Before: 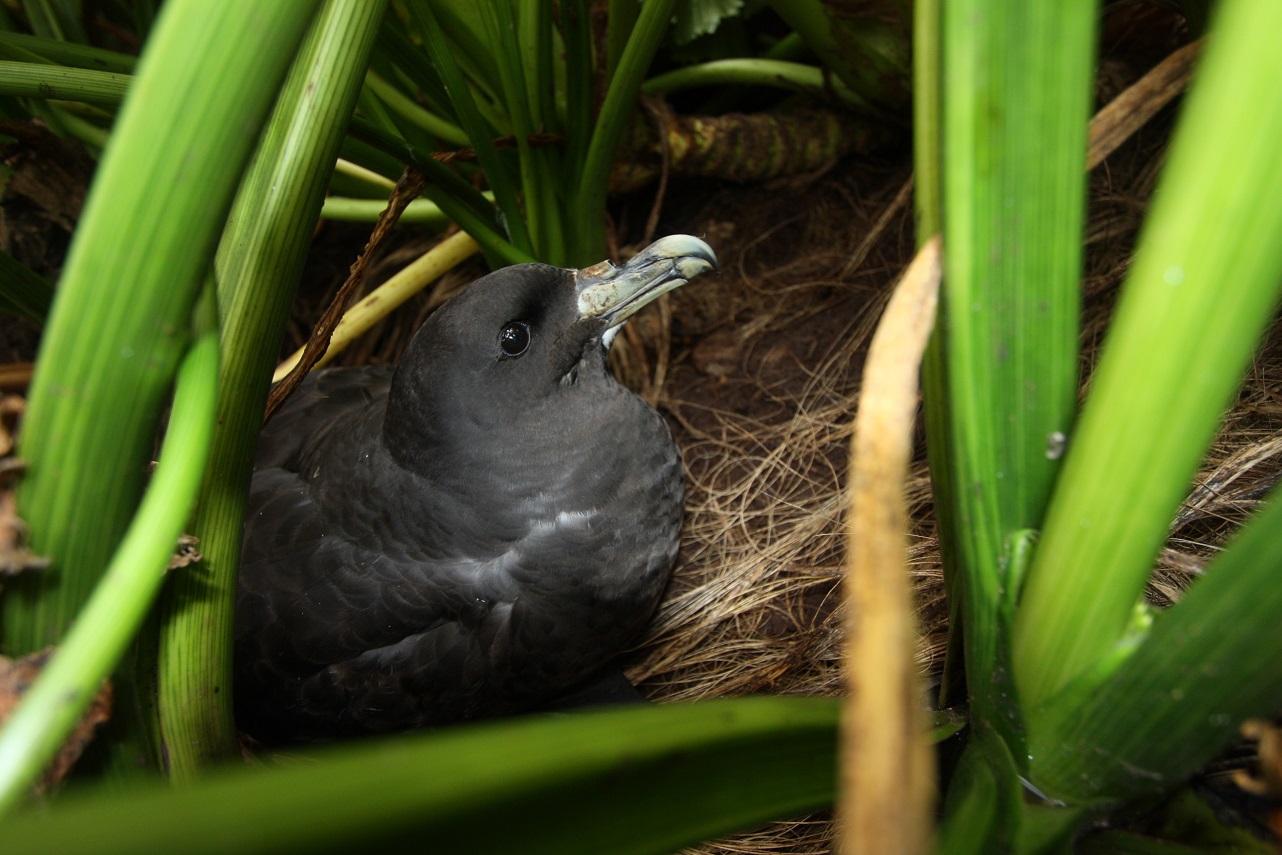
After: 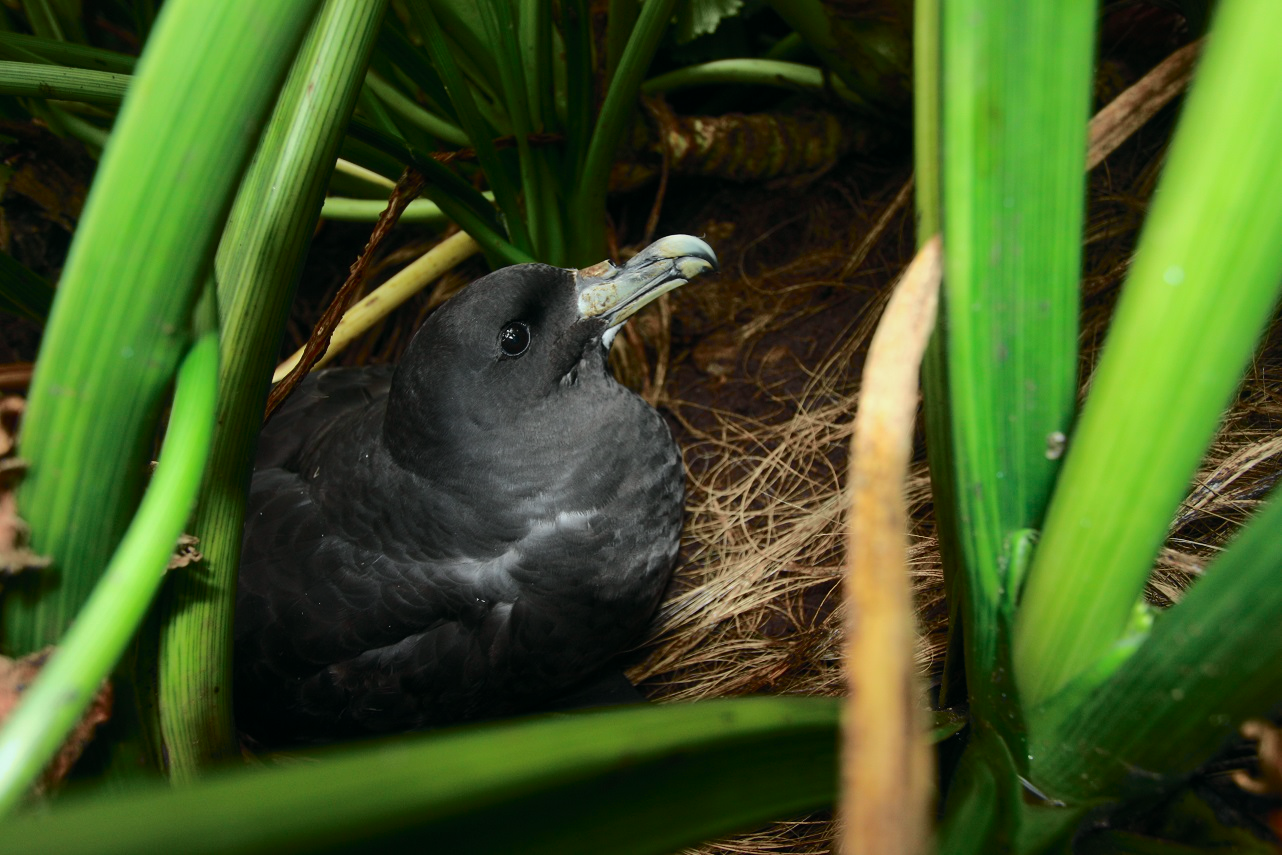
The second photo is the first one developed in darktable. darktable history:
tone curve: curves: ch0 [(0, 0.003) (0.211, 0.174) (0.482, 0.519) (0.843, 0.821) (0.992, 0.971)]; ch1 [(0, 0) (0.276, 0.206) (0.393, 0.364) (0.482, 0.477) (0.506, 0.5) (0.523, 0.523) (0.572, 0.592) (0.695, 0.767) (1, 1)]; ch2 [(0, 0) (0.438, 0.456) (0.498, 0.497) (0.536, 0.527) (0.562, 0.584) (0.619, 0.602) (0.698, 0.698) (1, 1)], color space Lab, independent channels, preserve colors none
